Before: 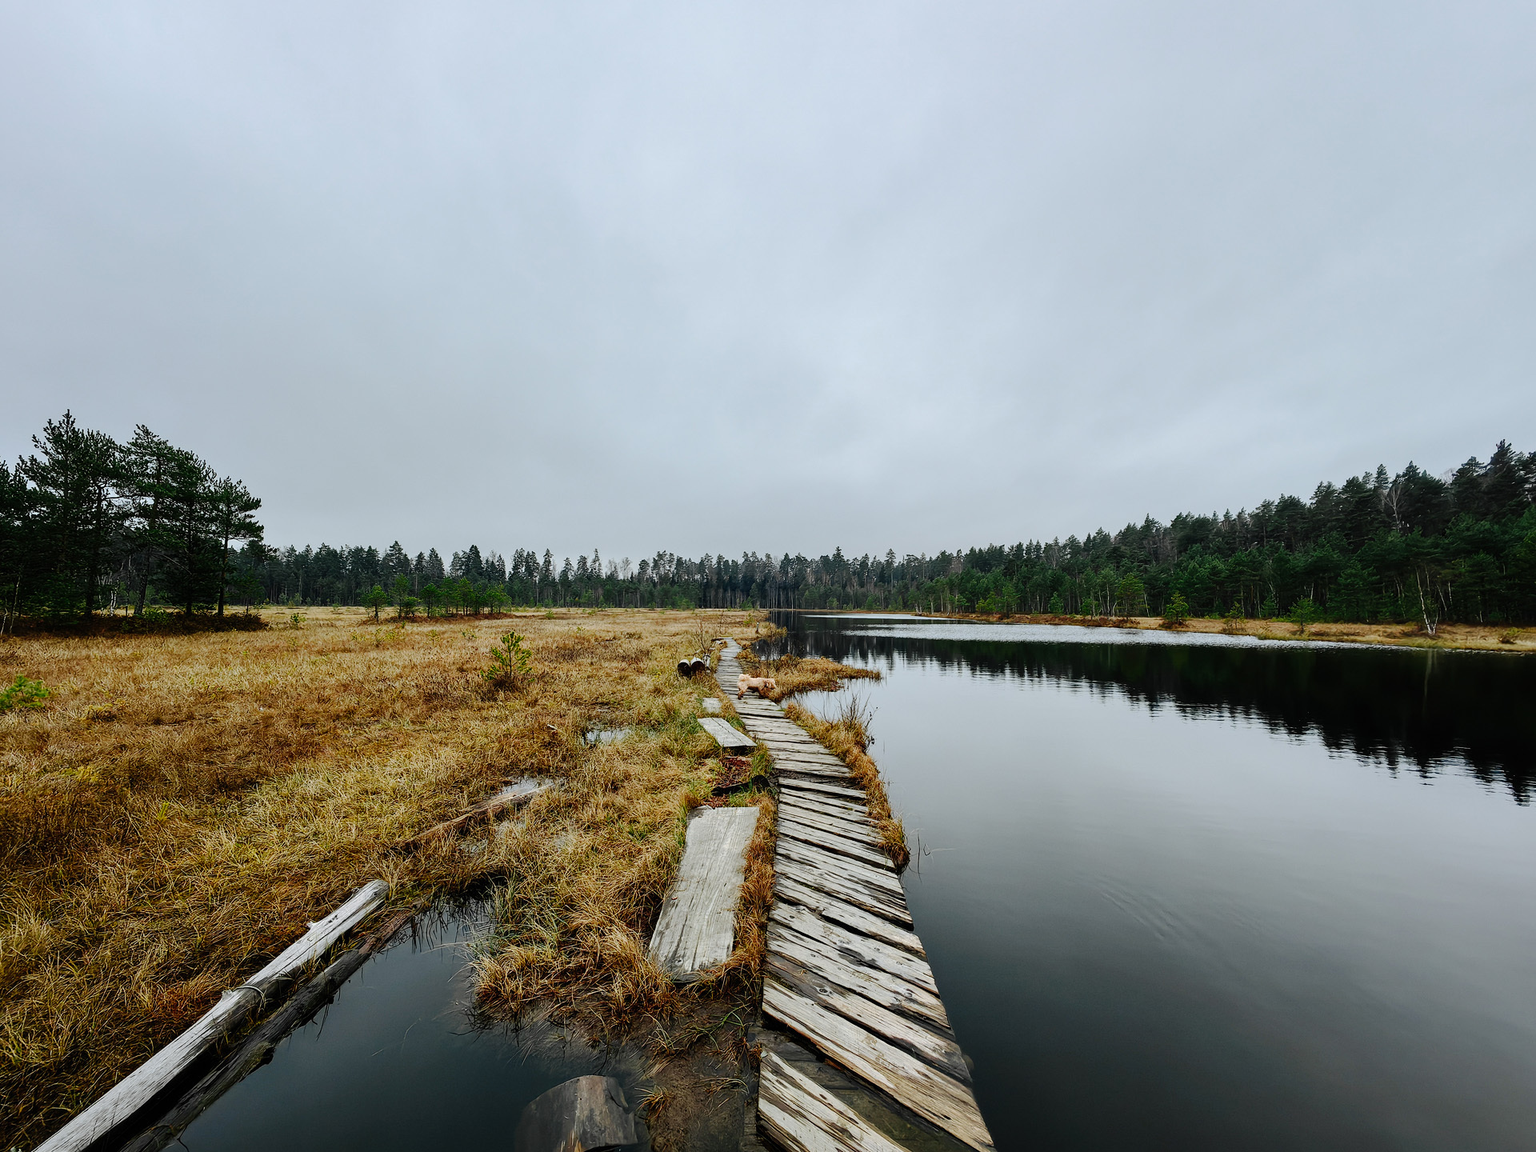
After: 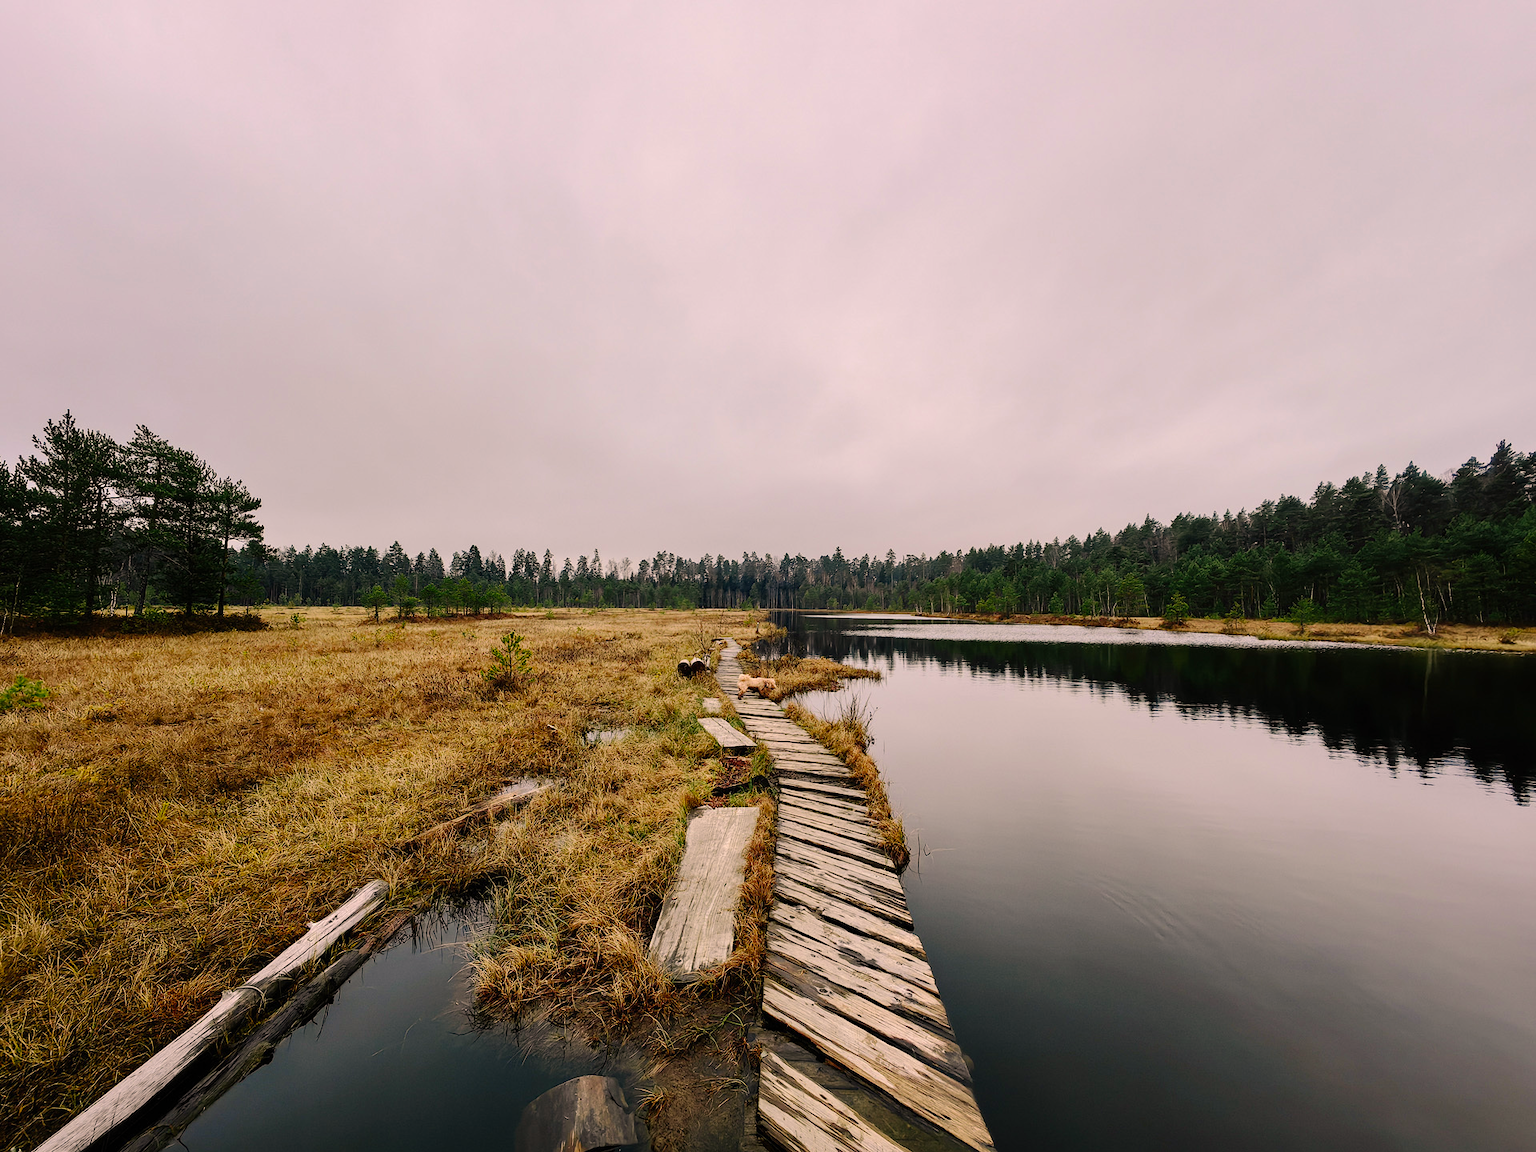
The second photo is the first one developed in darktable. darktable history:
velvia: on, module defaults
color correction: highlights a* 11.96, highlights b* 11.58
